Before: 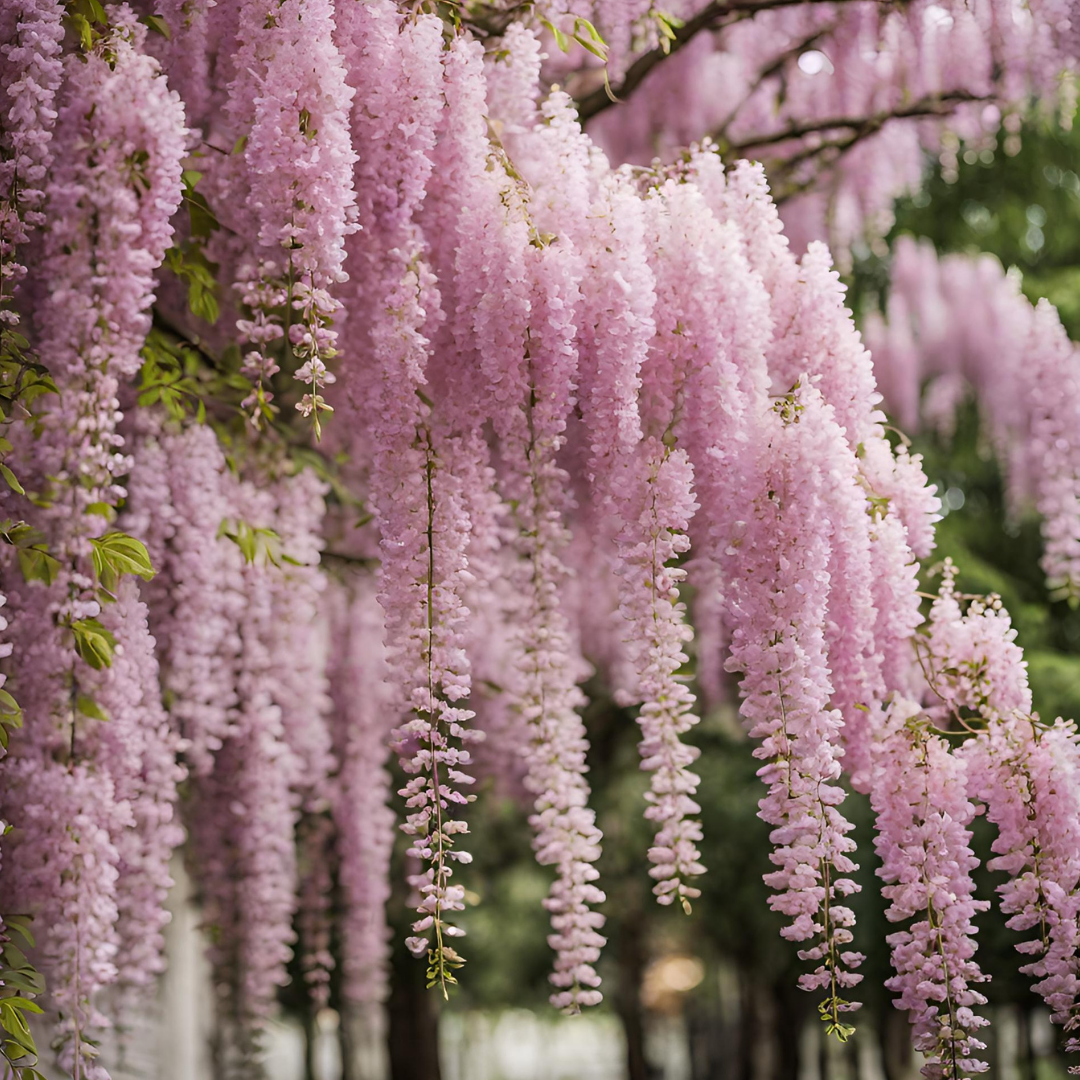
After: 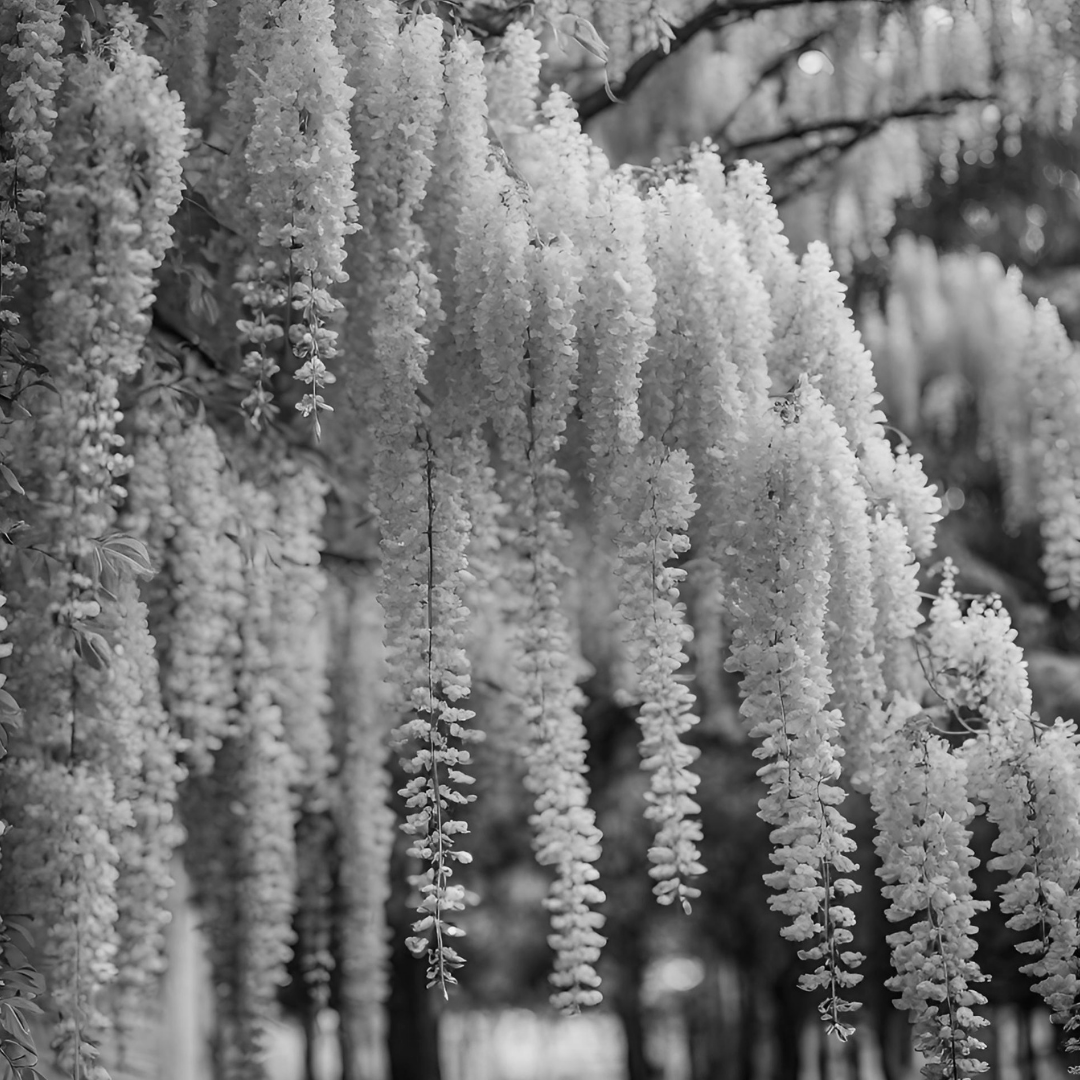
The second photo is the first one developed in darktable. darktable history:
monochrome: a -74.22, b 78.2
shadows and highlights: radius 171.16, shadows 27, white point adjustment 3.13, highlights -67.95, soften with gaussian
